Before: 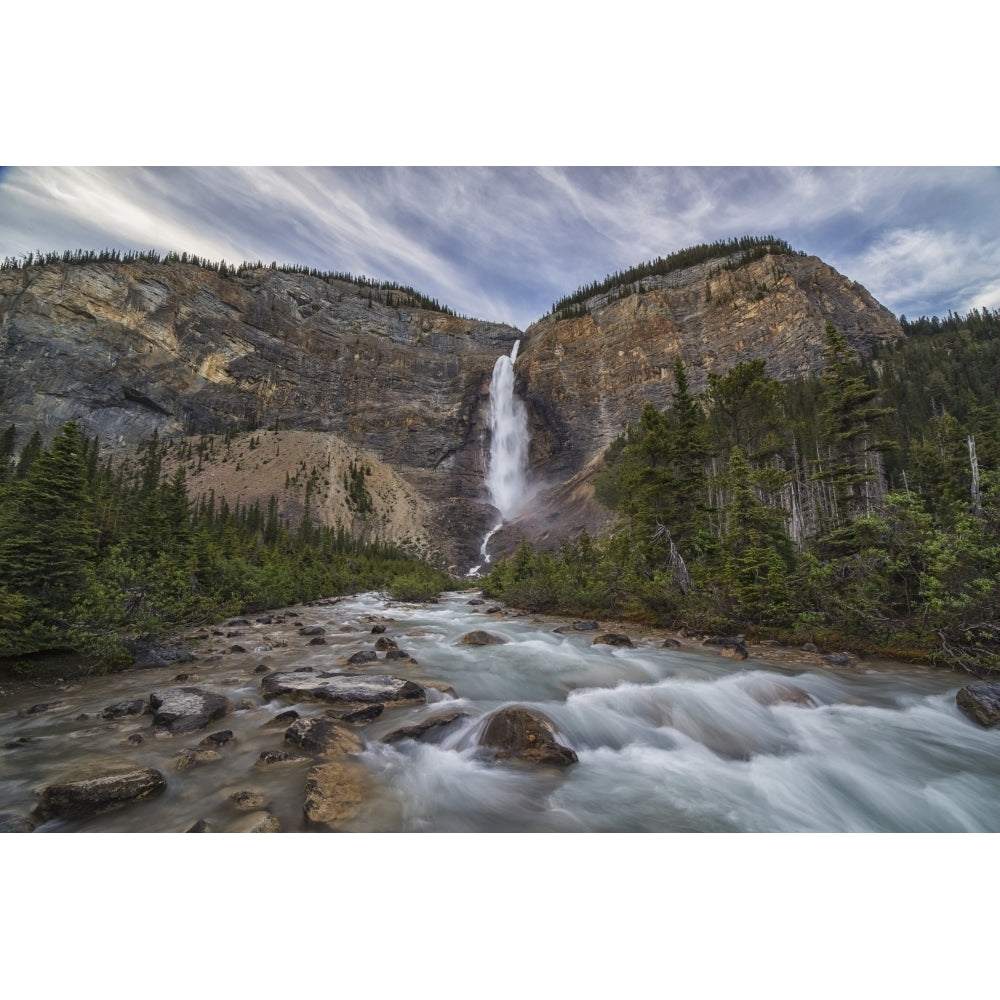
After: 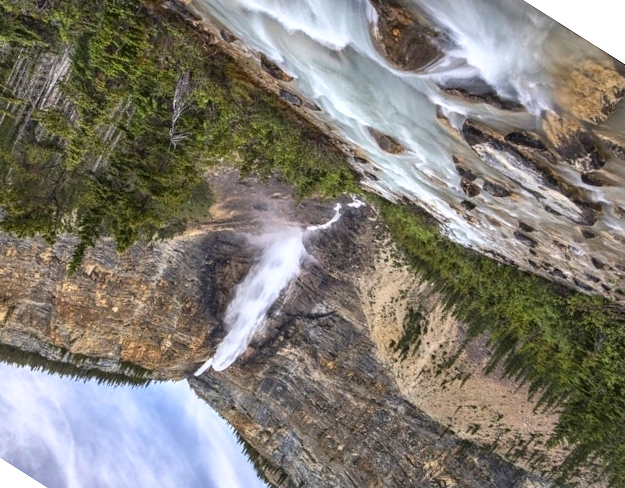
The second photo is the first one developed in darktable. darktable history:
local contrast: on, module defaults
shadows and highlights: highlights color adjustment 46.55%
tone curve: curves: ch0 [(0, 0) (0.003, 0.047) (0.011, 0.047) (0.025, 0.047) (0.044, 0.049) (0.069, 0.051) (0.1, 0.062) (0.136, 0.086) (0.177, 0.125) (0.224, 0.178) (0.277, 0.246) (0.335, 0.324) (0.399, 0.407) (0.468, 0.48) (0.543, 0.57) (0.623, 0.675) (0.709, 0.772) (0.801, 0.876) (0.898, 0.963) (1, 1)], color space Lab, independent channels, preserve colors none
crop and rotate: angle 147.7°, left 9.203%, top 15.585%, right 4.532%, bottom 17.09%
contrast brightness saturation: contrast 0.235, brightness 0.251, saturation 0.387
